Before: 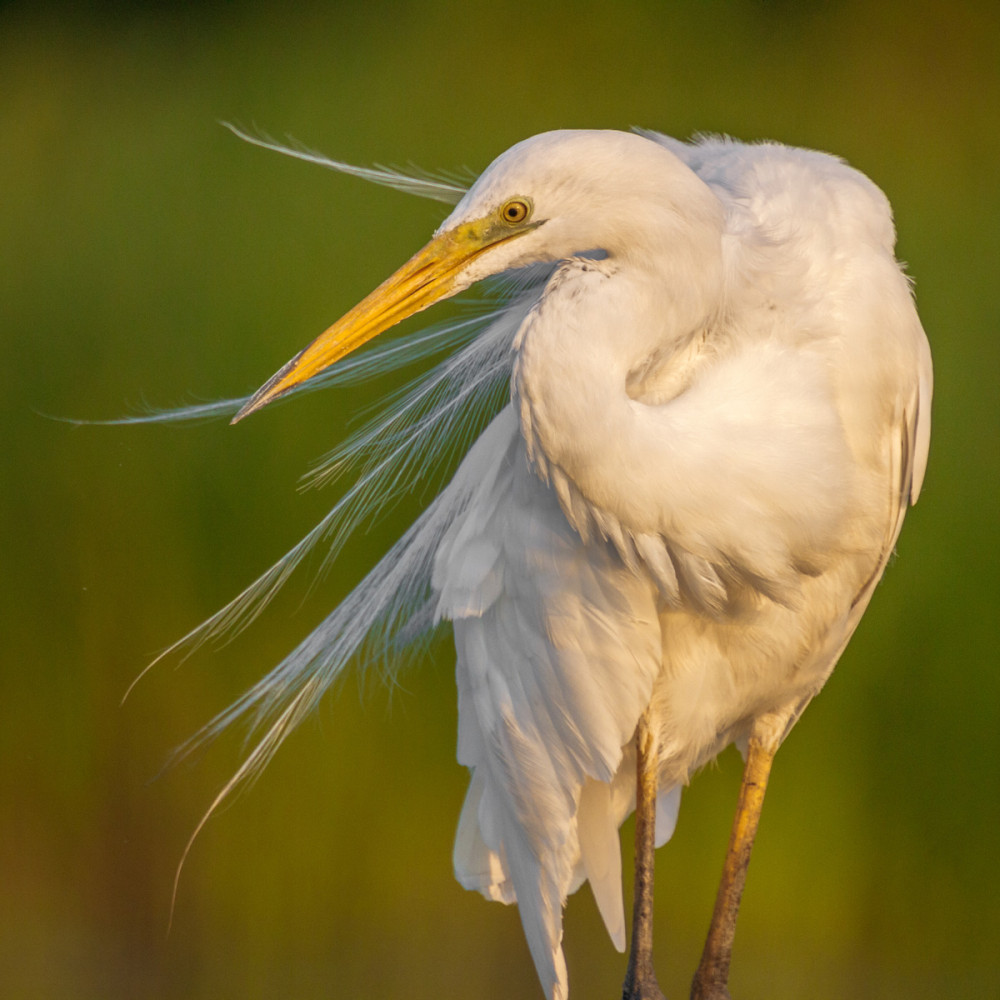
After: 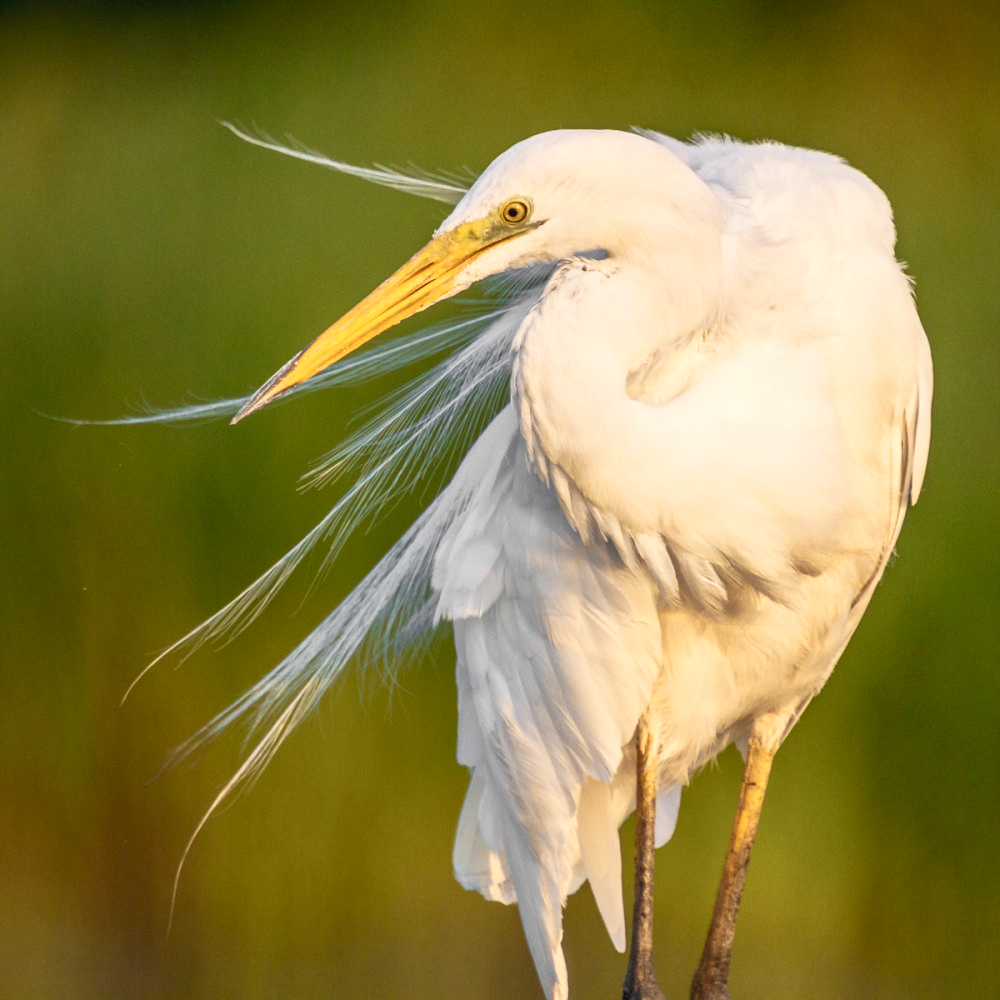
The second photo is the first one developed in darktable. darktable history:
tone equalizer: on, module defaults
tone curve: curves: ch0 [(0, 0) (0.003, 0.032) (0.011, 0.033) (0.025, 0.036) (0.044, 0.046) (0.069, 0.069) (0.1, 0.108) (0.136, 0.157) (0.177, 0.208) (0.224, 0.256) (0.277, 0.313) (0.335, 0.379) (0.399, 0.444) (0.468, 0.514) (0.543, 0.595) (0.623, 0.687) (0.709, 0.772) (0.801, 0.854) (0.898, 0.933) (1, 1)], preserve colors none
contrast brightness saturation: contrast 0.243, brightness 0.085
